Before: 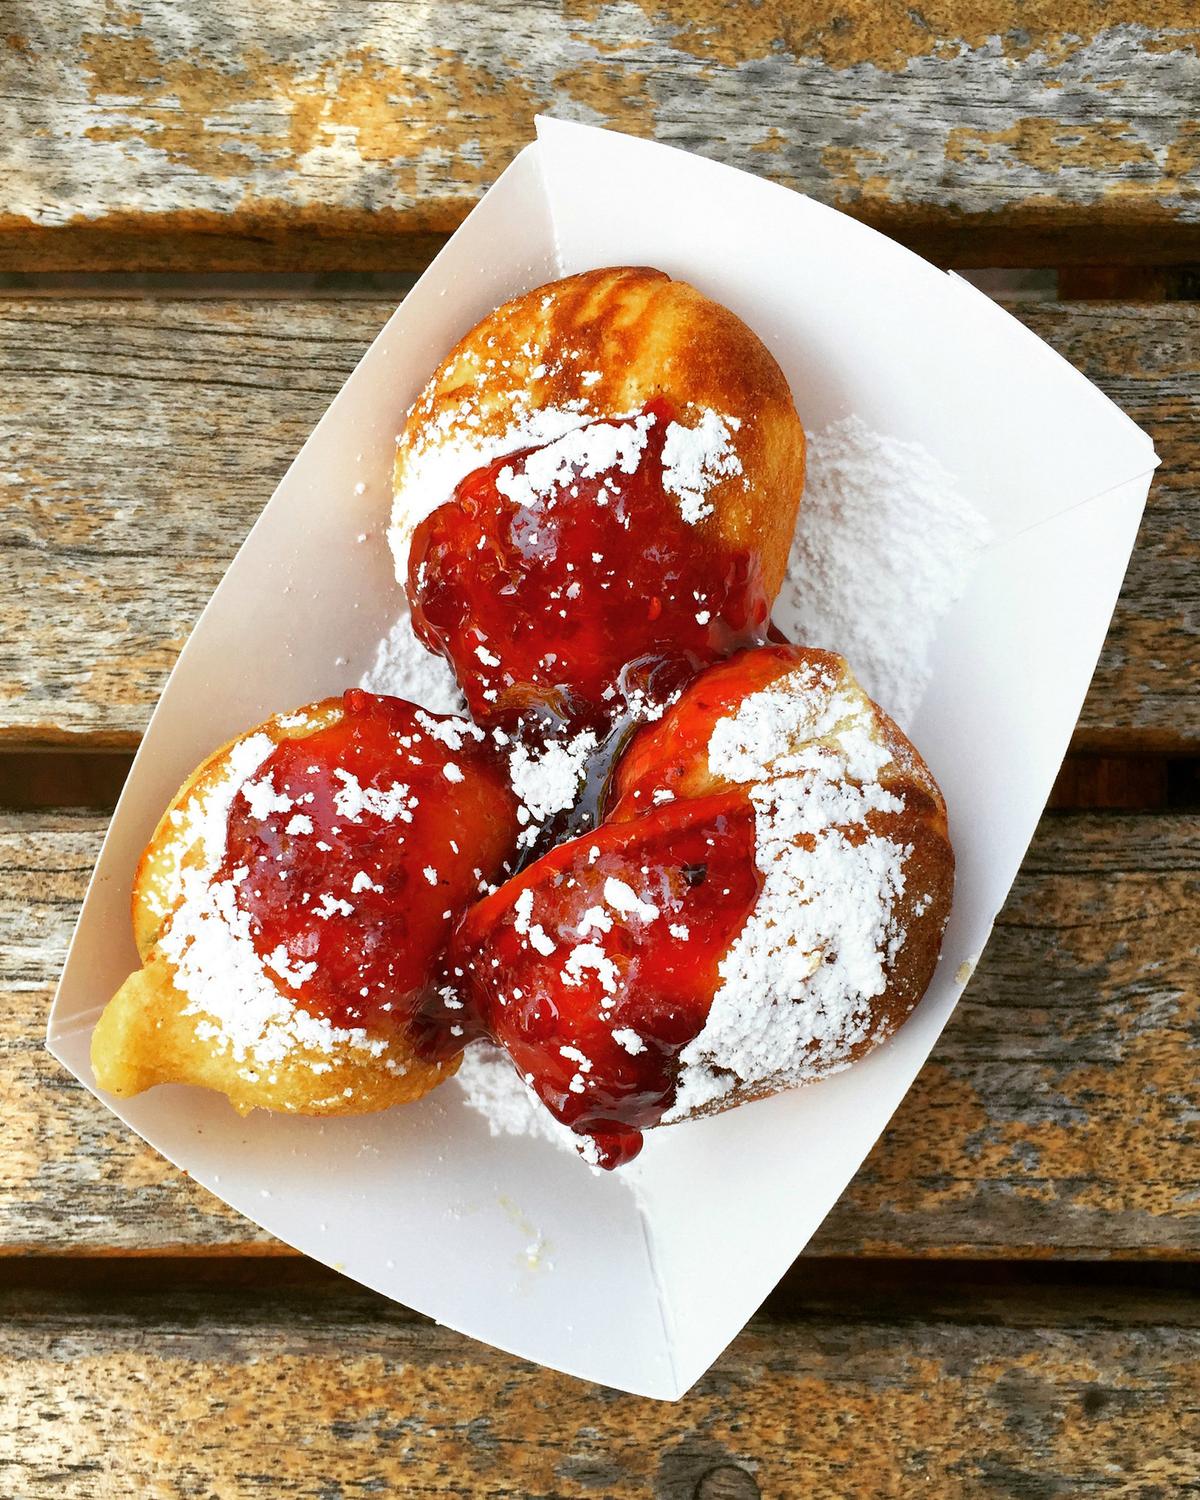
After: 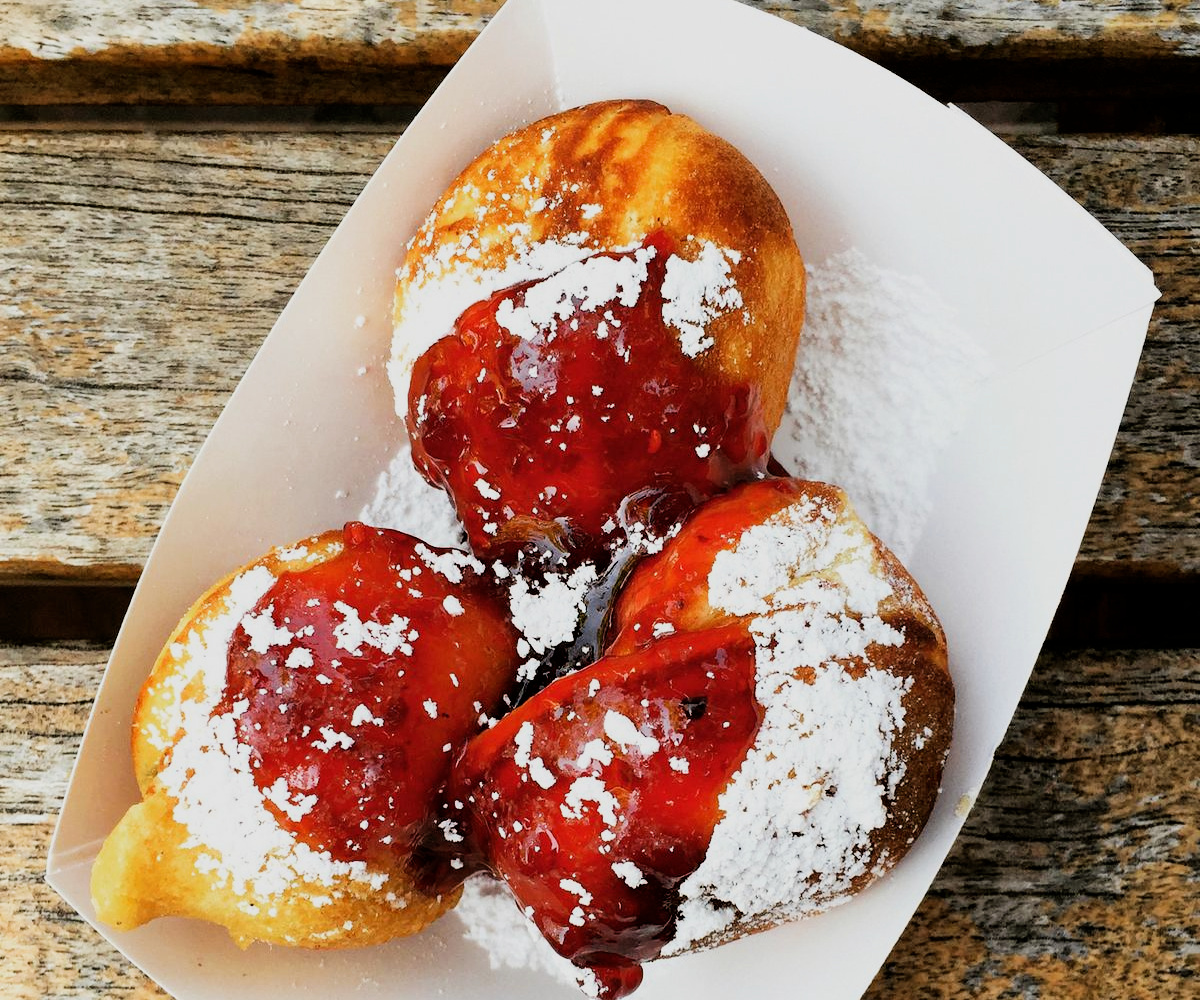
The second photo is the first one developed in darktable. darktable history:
crop: top 11.166%, bottom 22.168%
filmic rgb: black relative exposure -5 EV, hardness 2.88, contrast 1.3, highlights saturation mix -30%
